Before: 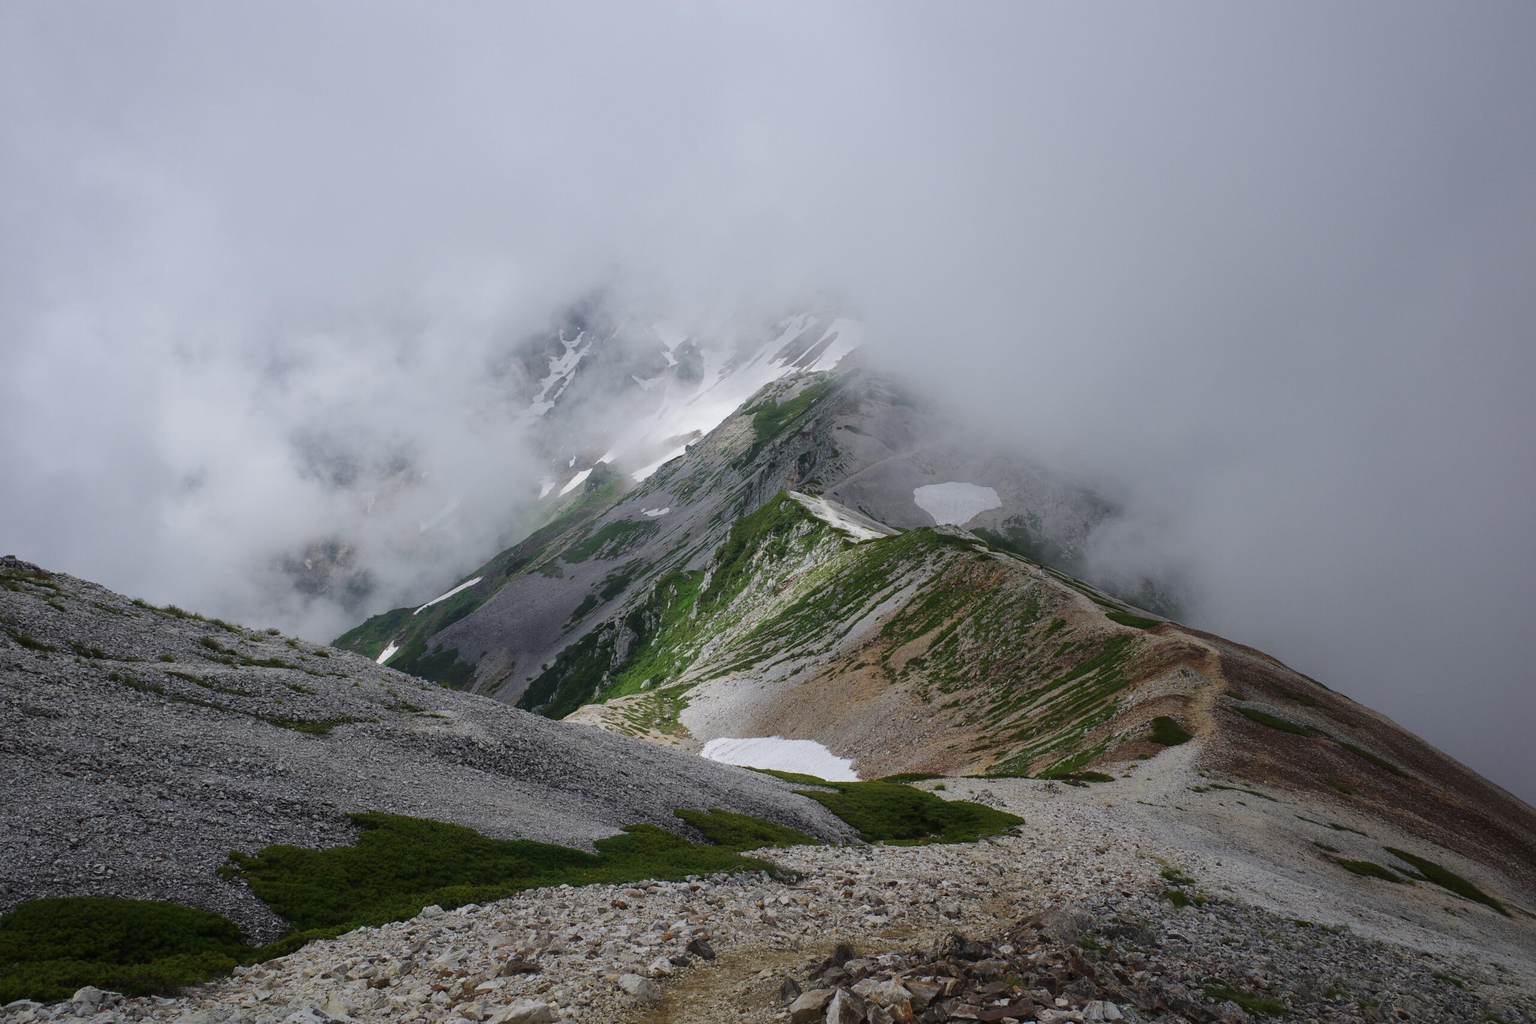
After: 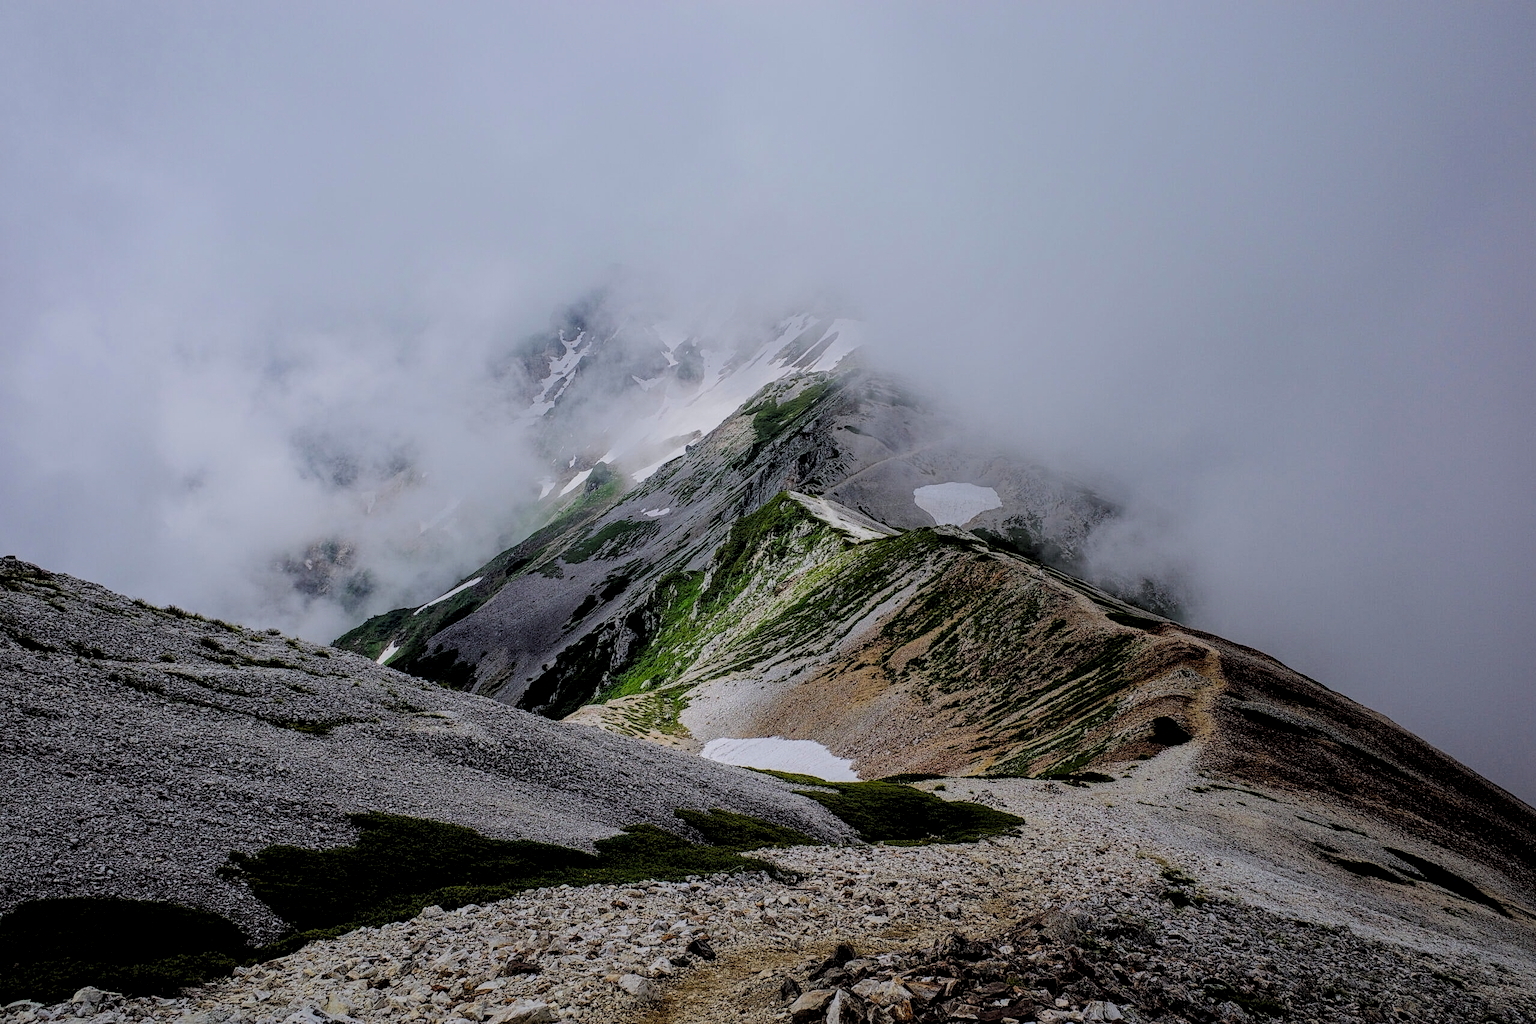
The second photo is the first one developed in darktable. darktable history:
contrast equalizer: octaves 7, y [[0.5, 0.526, 0.569, 0.649, 0.74, 0.774], [0.5, 0.5, 0.5, 0.498, 0.392, 0.079], [0.5 ×6], [0, 0.001, 0.002, 0.003, 0.005, 0.006], [0, 0.001, 0.002, 0.003, 0.005, 0.006]]
local contrast: detail 133%
color balance: lift [1, 1.001, 0.999, 1.001], gamma [1, 1.006, 1.01, 0.99], gain [1, 0.986, 0.98, 1.02], contrast 10%, contrast fulcrum 18.45%, output saturation 125%
exposure: compensate highlight preservation false
filmic rgb: black relative exposure -6 EV, white relative exposure 6 EV, threshold 6 EV, target black luminance 0%, hardness 2, latitude 16.61%, contrast 0.932, shadows ↔ highlights balance -6.27%, add noise in highlights 0, preserve chrominance luminance Y, color science v3 (2019), use custom middle-gray values true, iterations of high-quality reconstruction 0, contrast in highlights soft, enable highlight reconstruction true
